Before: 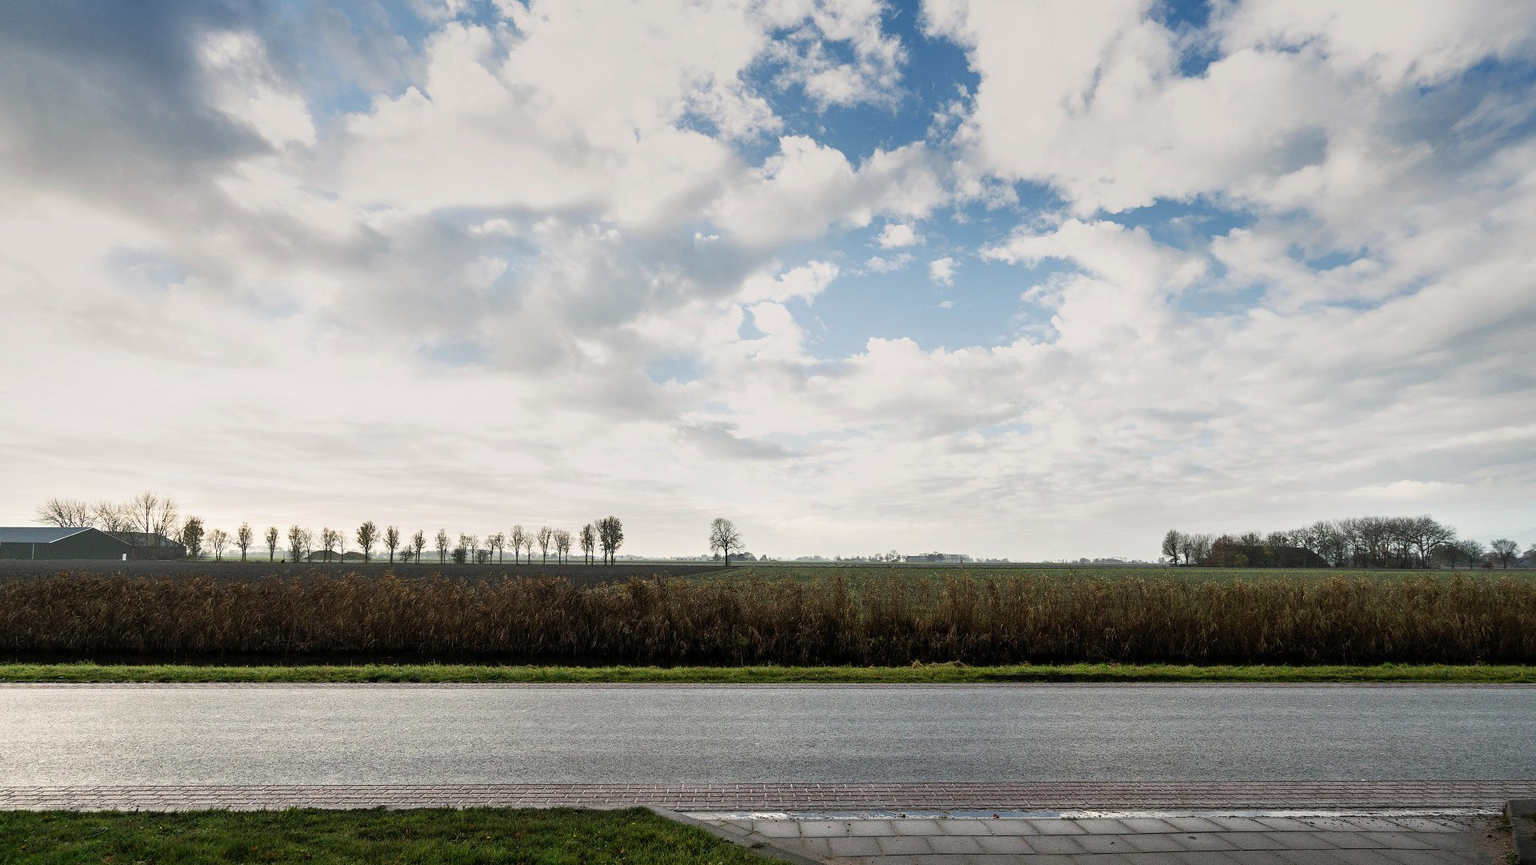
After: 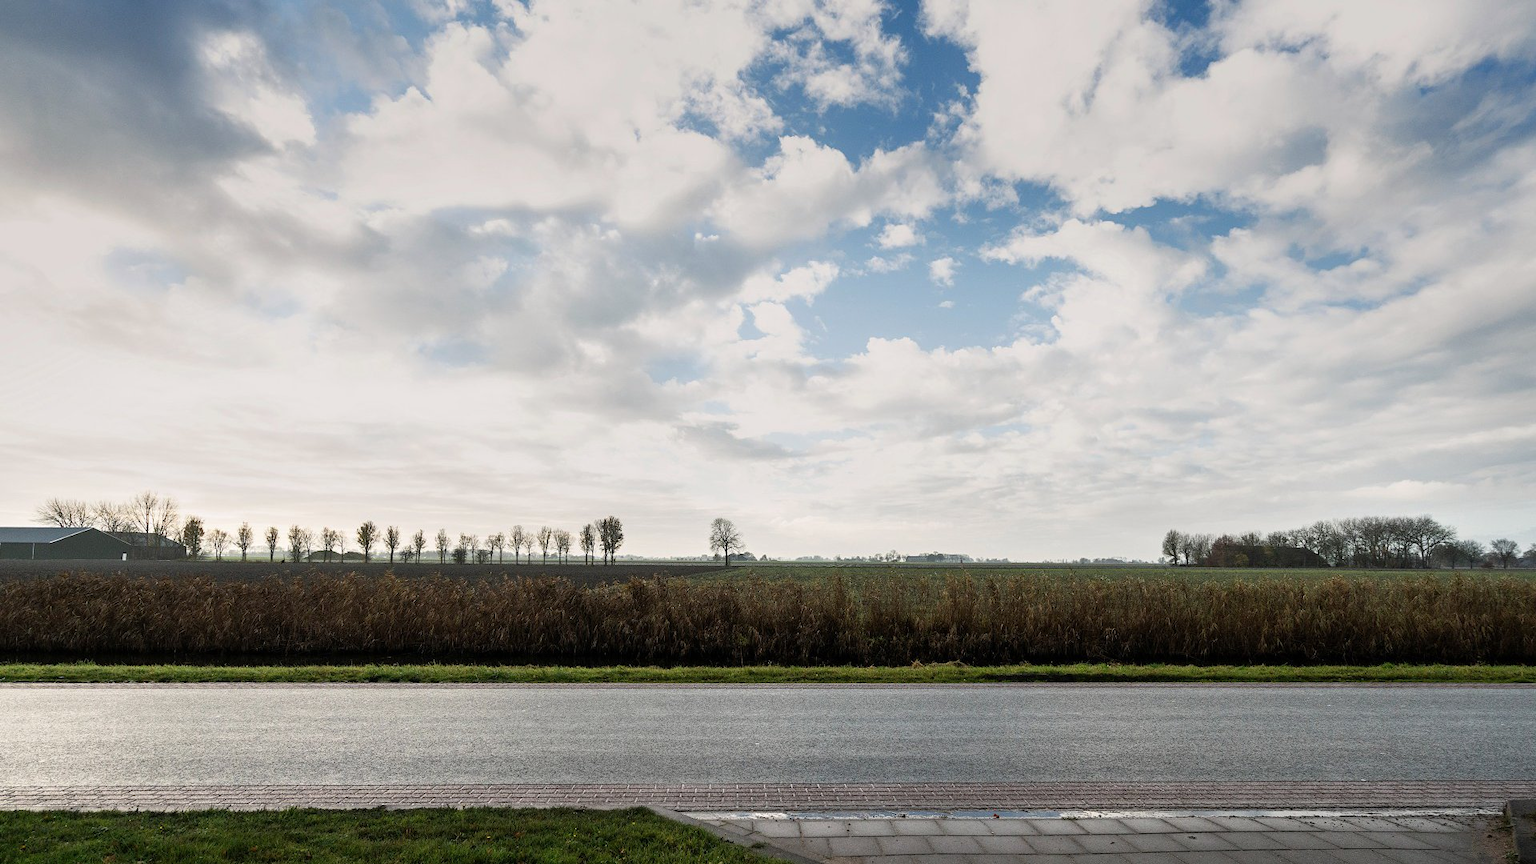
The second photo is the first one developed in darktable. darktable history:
color correction: highlights a* 0.041, highlights b* -0.546
